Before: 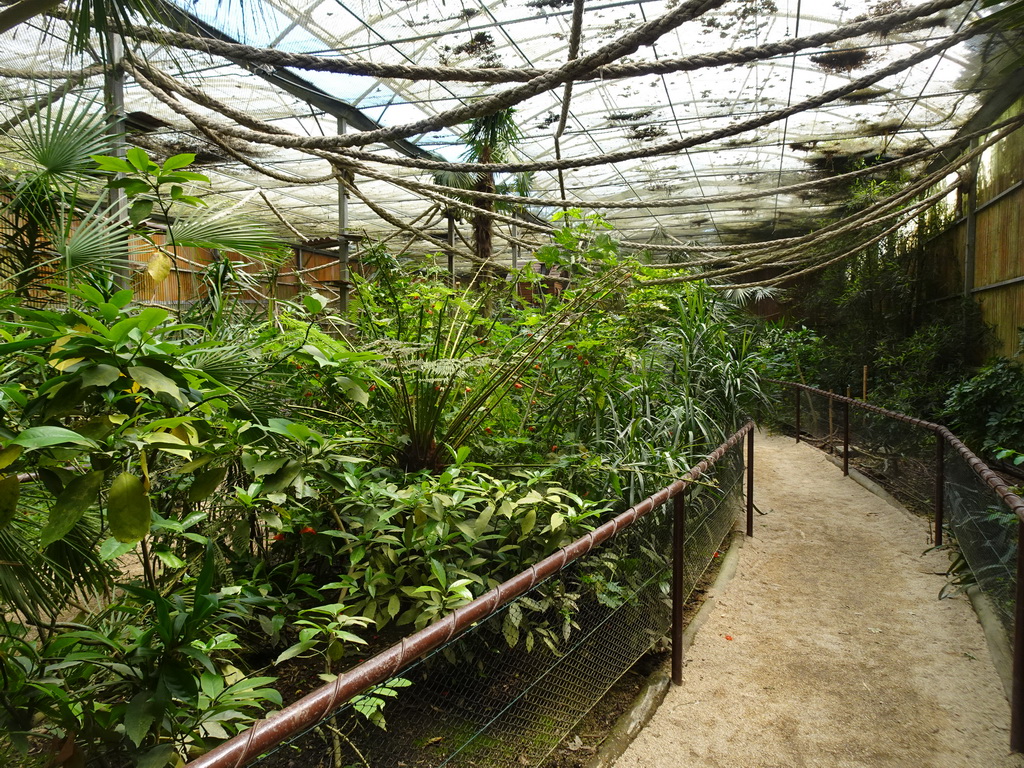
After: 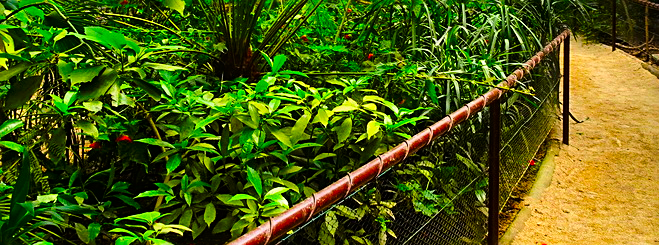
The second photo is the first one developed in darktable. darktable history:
crop: left 18.033%, top 51.104%, right 17.589%, bottom 16.869%
color correction: highlights a* 1.59, highlights b* -1.71, saturation 2.52
tone curve: curves: ch0 [(0, 0) (0.035, 0.011) (0.133, 0.076) (0.285, 0.265) (0.491, 0.541) (0.617, 0.693) (0.704, 0.77) (0.794, 0.865) (0.895, 0.938) (1, 0.976)]; ch1 [(0, 0) (0.318, 0.278) (0.444, 0.427) (0.502, 0.497) (0.543, 0.547) (0.601, 0.641) (0.746, 0.764) (1, 1)]; ch2 [(0, 0) (0.316, 0.292) (0.381, 0.37) (0.423, 0.448) (0.476, 0.482) (0.502, 0.5) (0.543, 0.547) (0.587, 0.613) (0.642, 0.672) (0.704, 0.727) (0.865, 0.827) (1, 0.951)], color space Lab, linked channels, preserve colors none
sharpen: amount 0.49
